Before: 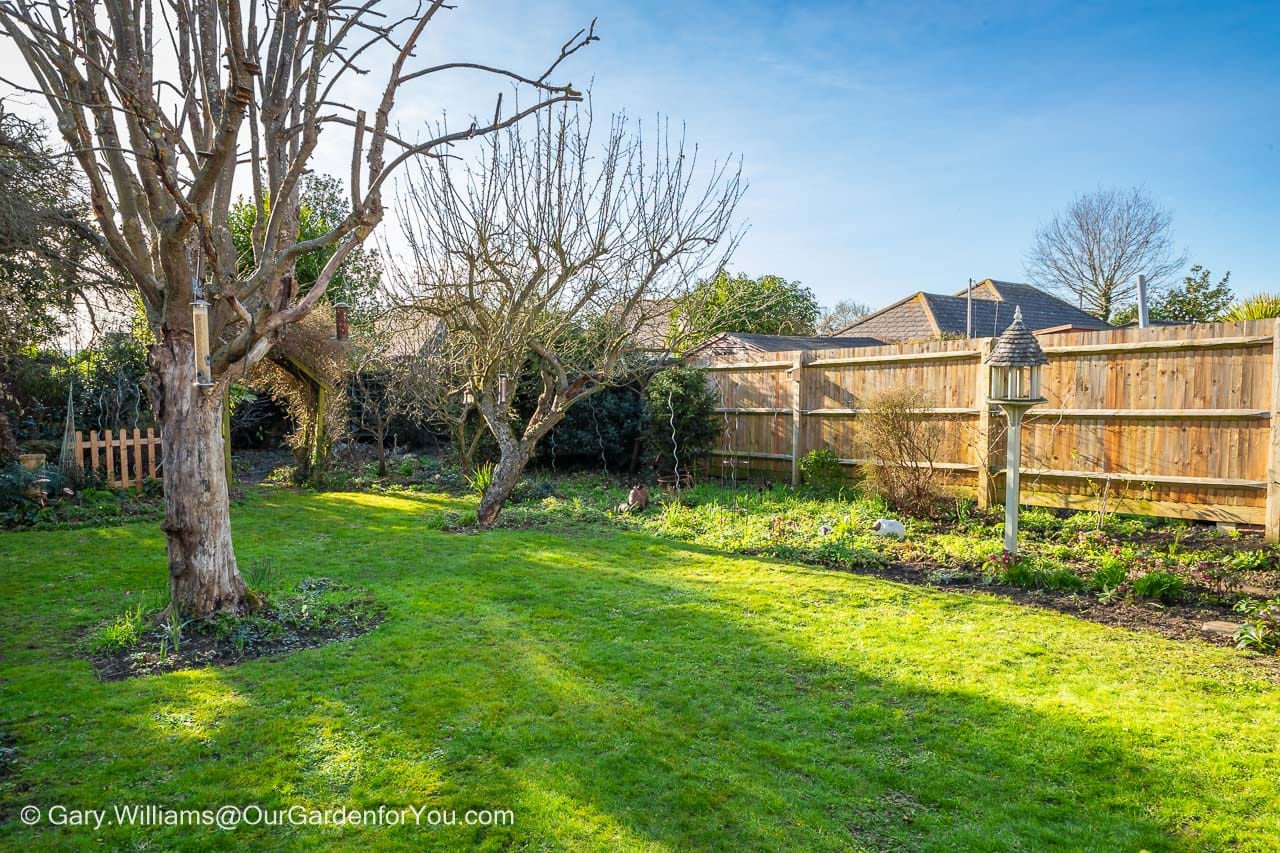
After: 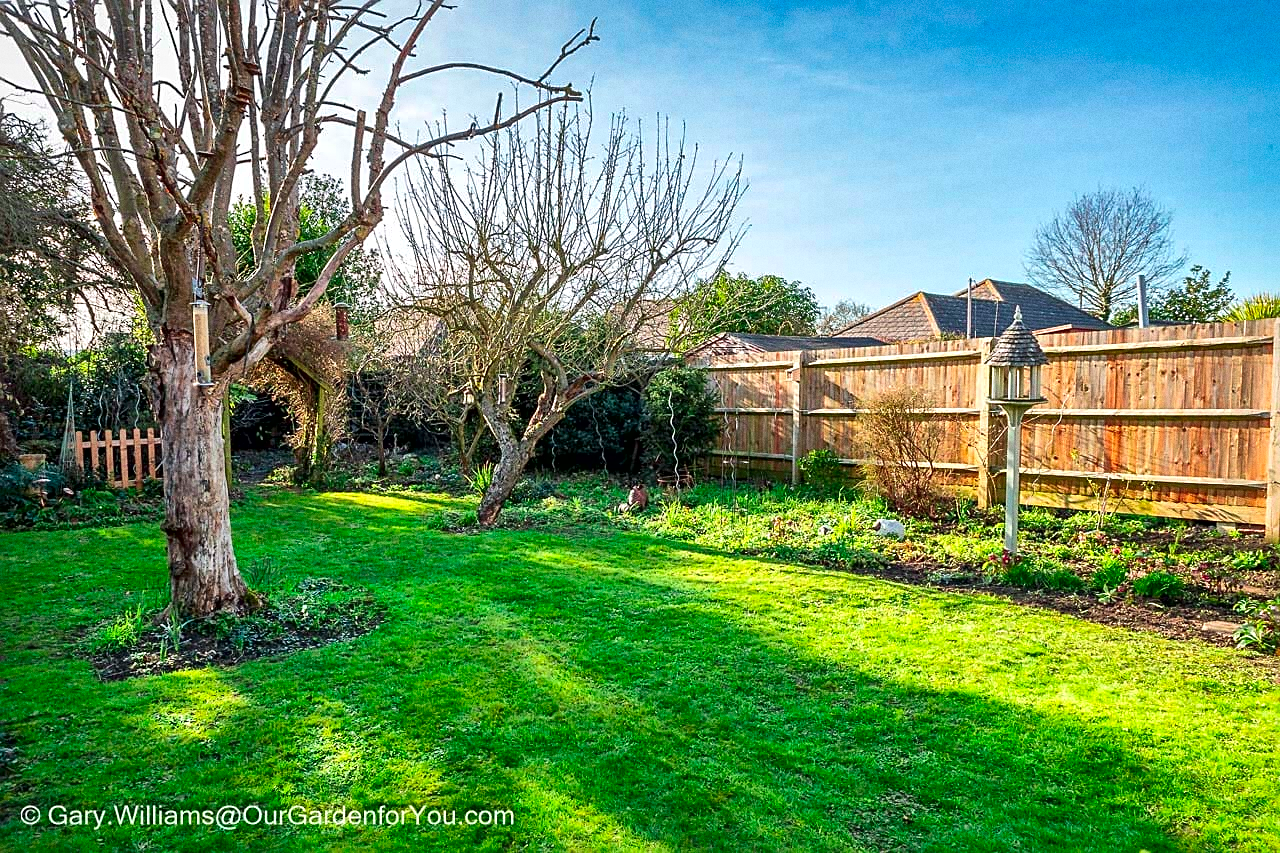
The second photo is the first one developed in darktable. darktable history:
local contrast: mode bilateral grid, contrast 20, coarseness 50, detail 171%, midtone range 0.2
color contrast: green-magenta contrast 1.73, blue-yellow contrast 1.15
sharpen: on, module defaults
grain: coarseness 0.09 ISO
